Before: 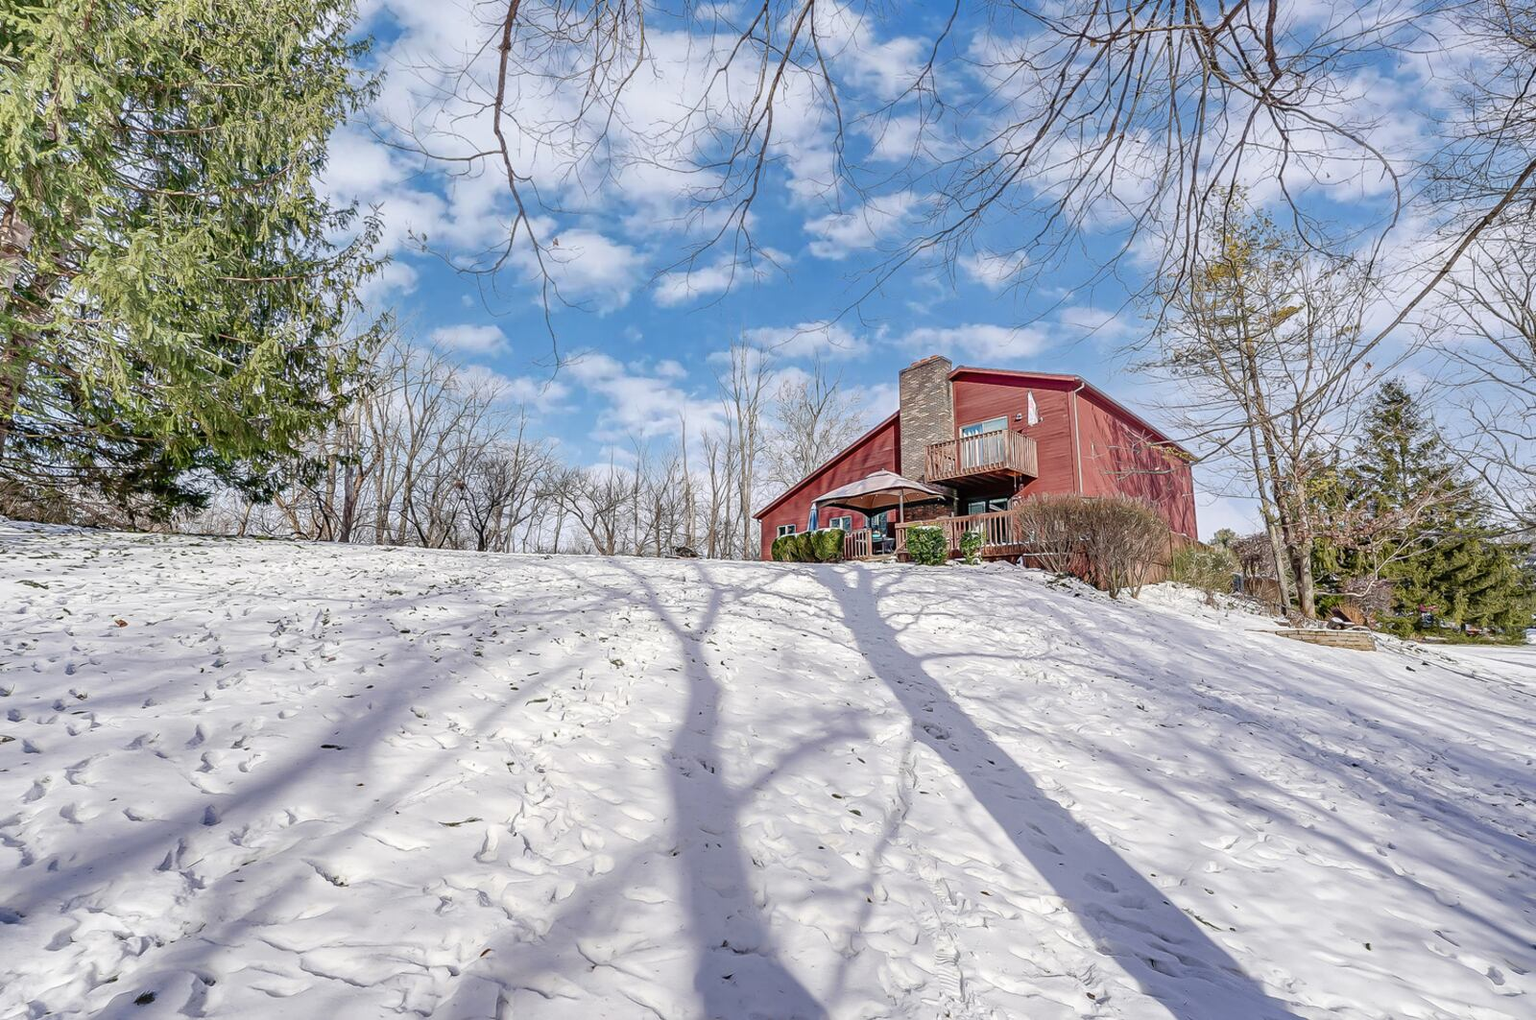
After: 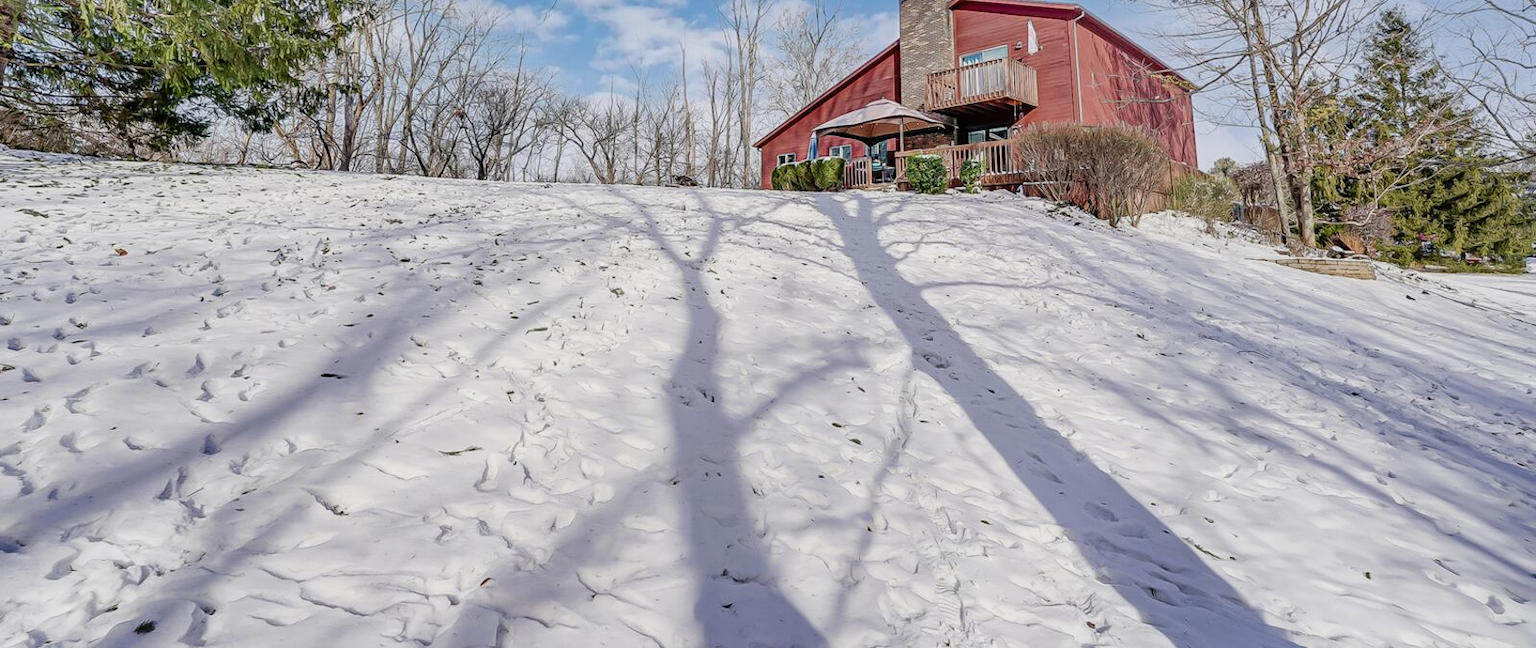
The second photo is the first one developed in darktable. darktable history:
crop and rotate: top 36.435%
filmic rgb: black relative exposure -14.19 EV, white relative exposure 3.39 EV, hardness 7.89, preserve chrominance max RGB
